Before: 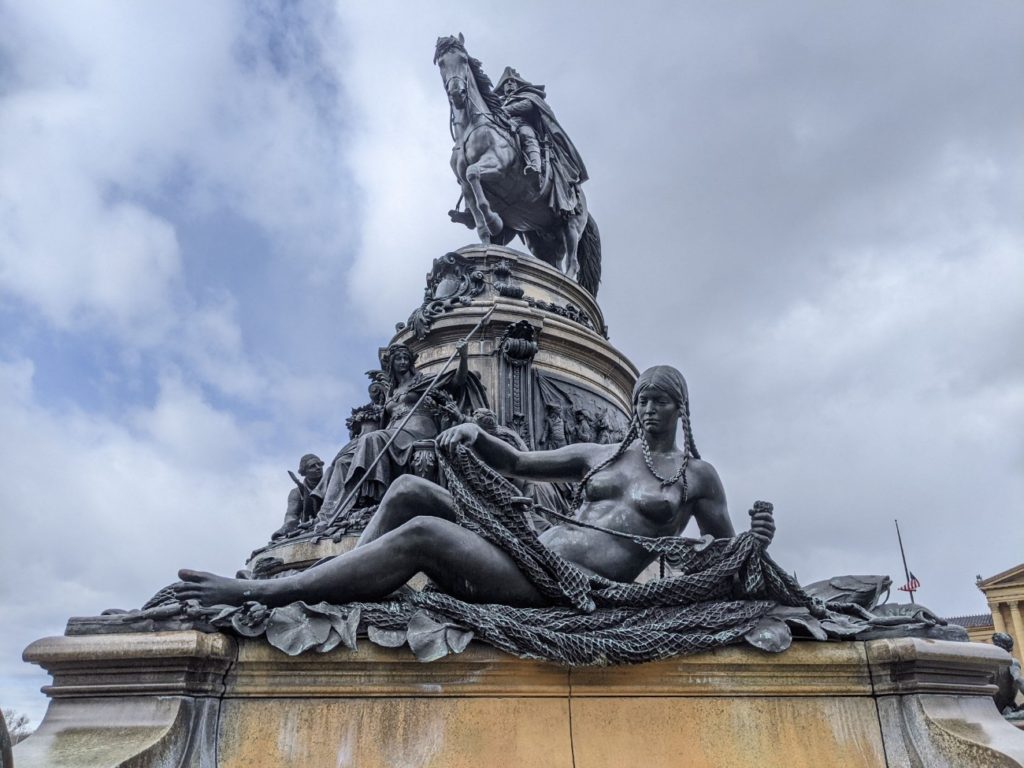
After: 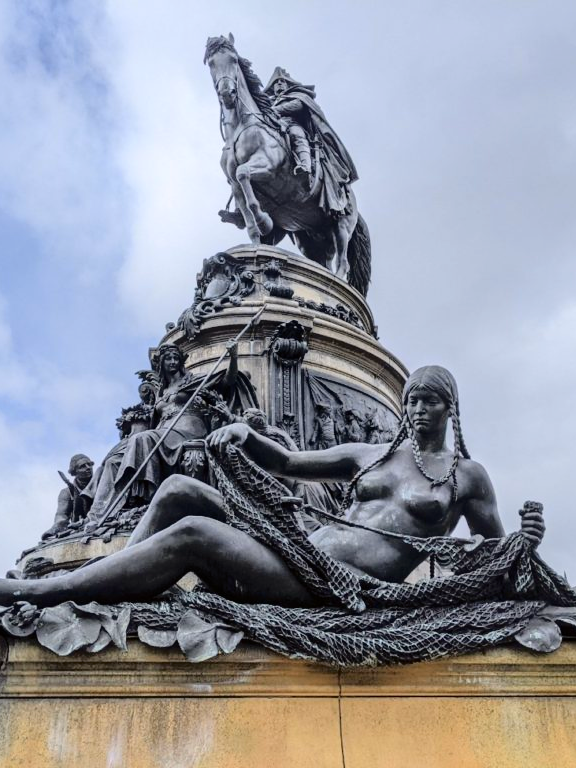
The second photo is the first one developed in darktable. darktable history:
crop and rotate: left 22.516%, right 21.234%
tone curve: curves: ch0 [(0, 0) (0.058, 0.039) (0.168, 0.123) (0.282, 0.327) (0.45, 0.534) (0.676, 0.751) (0.89, 0.919) (1, 1)]; ch1 [(0, 0) (0.094, 0.081) (0.285, 0.299) (0.385, 0.403) (0.447, 0.455) (0.495, 0.496) (0.544, 0.552) (0.589, 0.612) (0.722, 0.728) (1, 1)]; ch2 [(0, 0) (0.257, 0.217) (0.43, 0.421) (0.498, 0.507) (0.531, 0.544) (0.56, 0.579) (0.625, 0.66) (1, 1)], color space Lab, independent channels, preserve colors none
